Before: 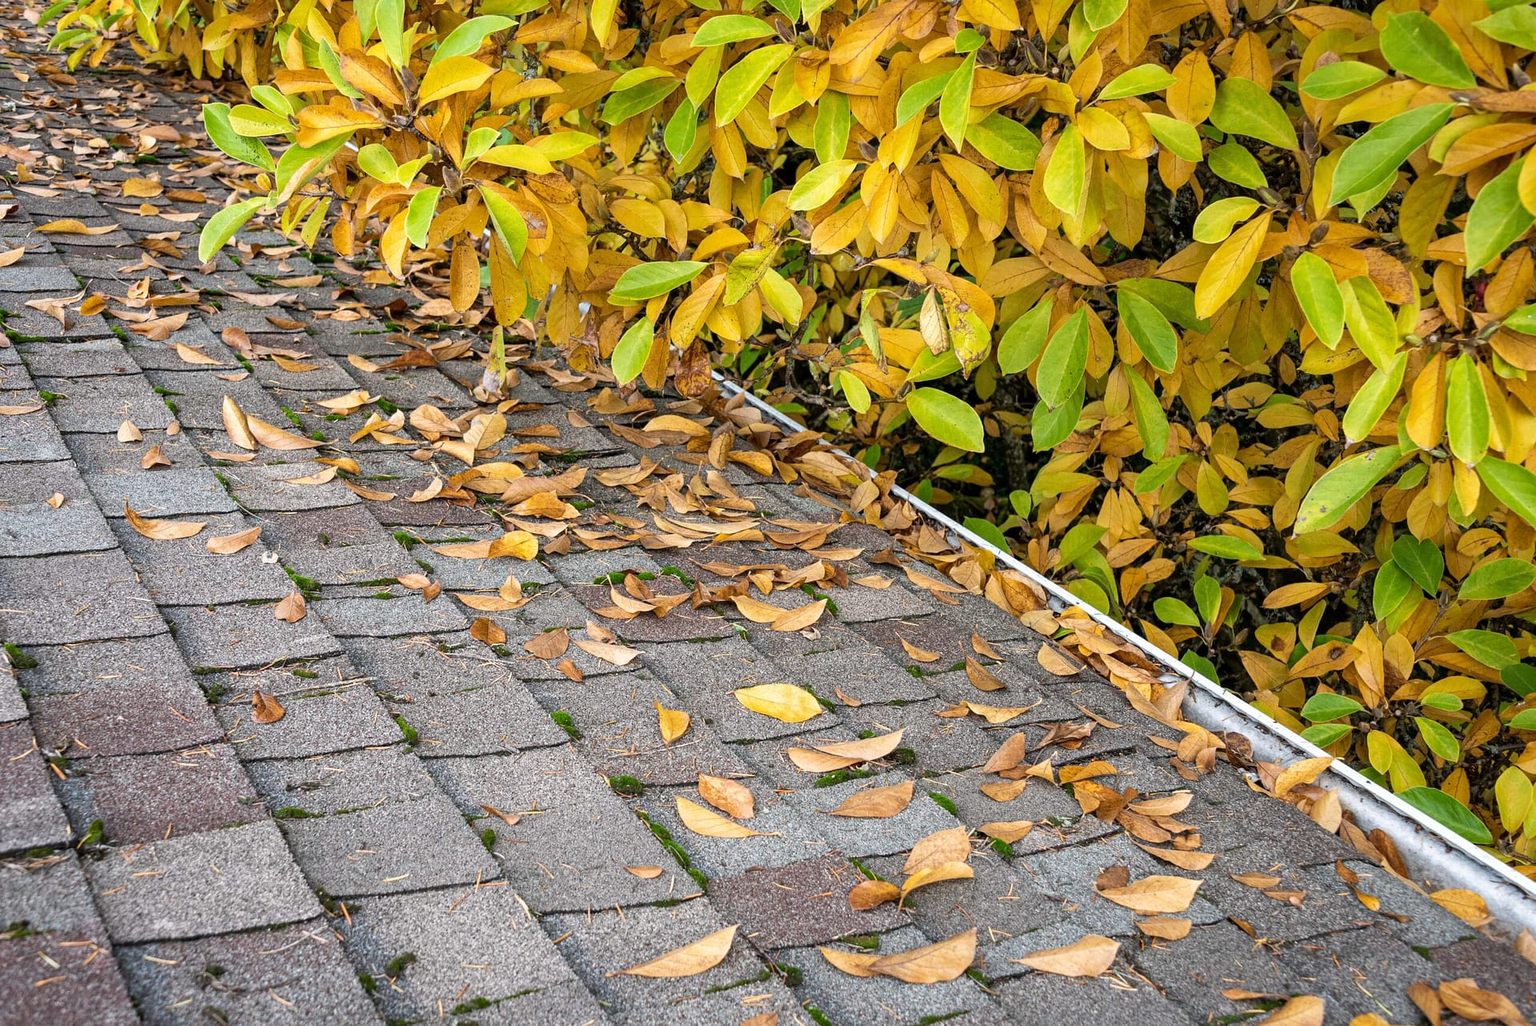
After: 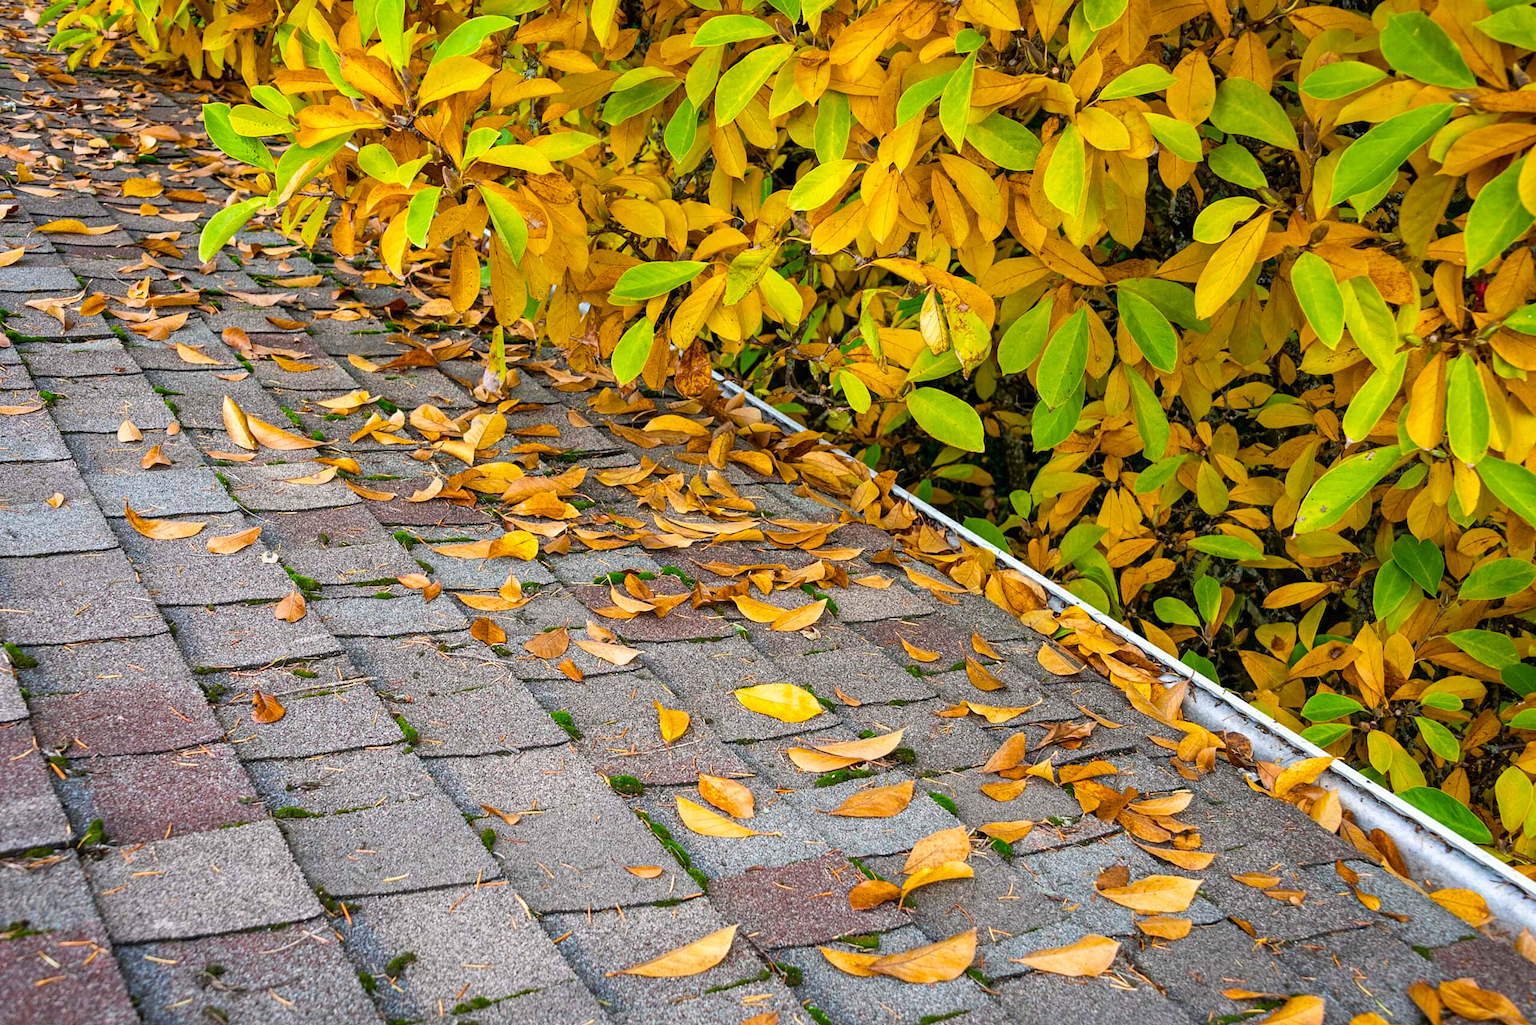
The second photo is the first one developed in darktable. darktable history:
color balance rgb: perceptual saturation grading › global saturation 30%, global vibrance 20%
contrast brightness saturation: contrast 0.04, saturation 0.16
